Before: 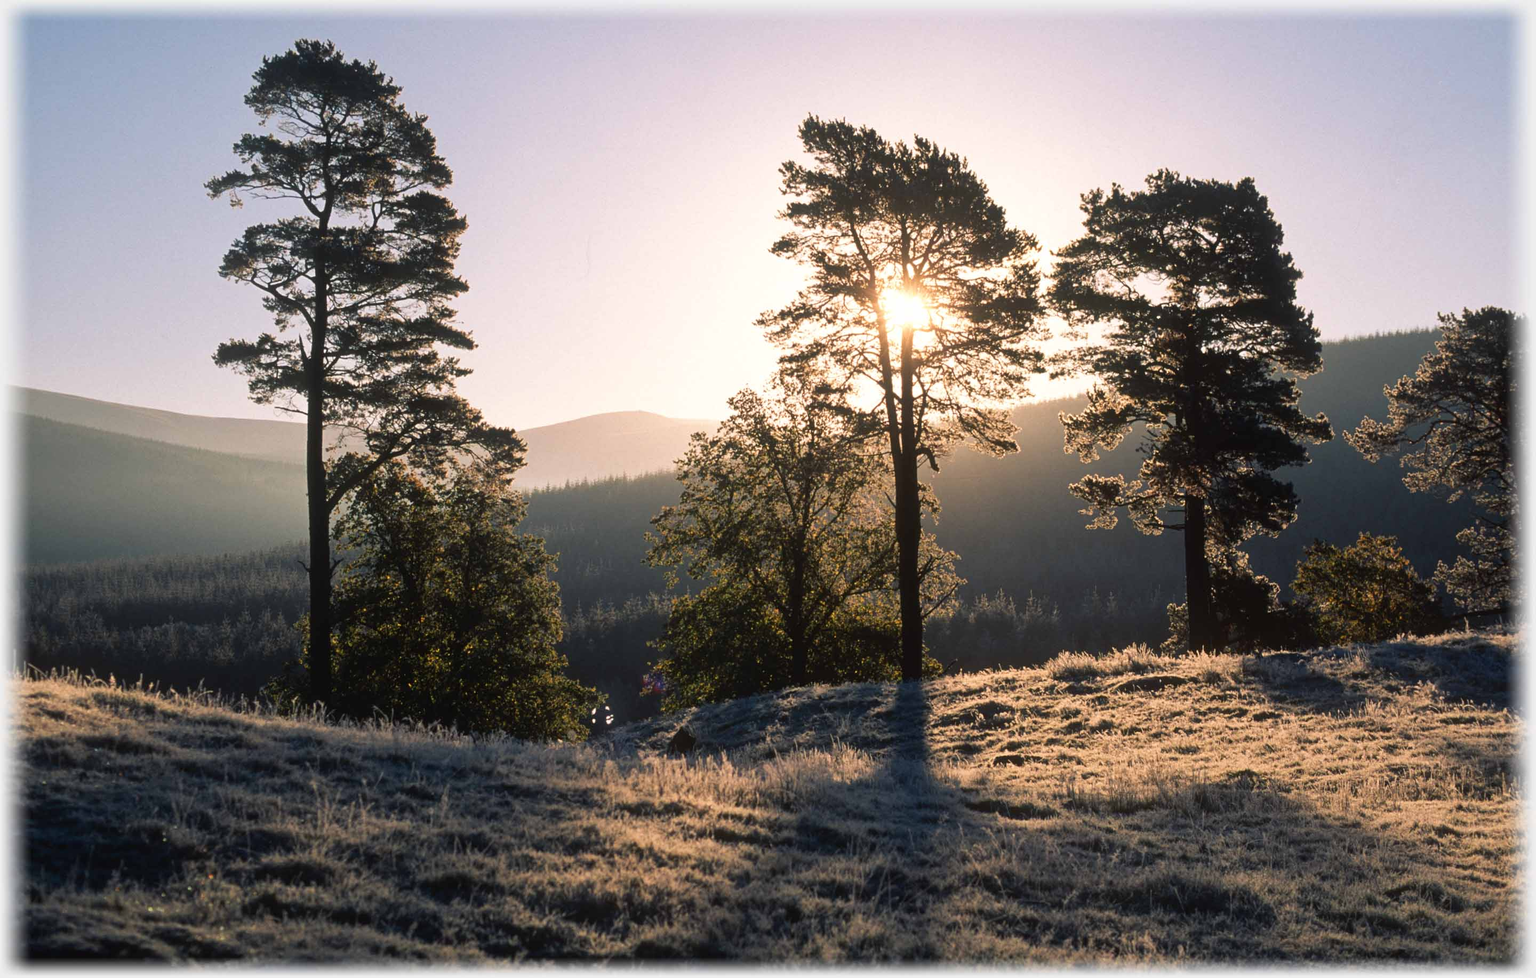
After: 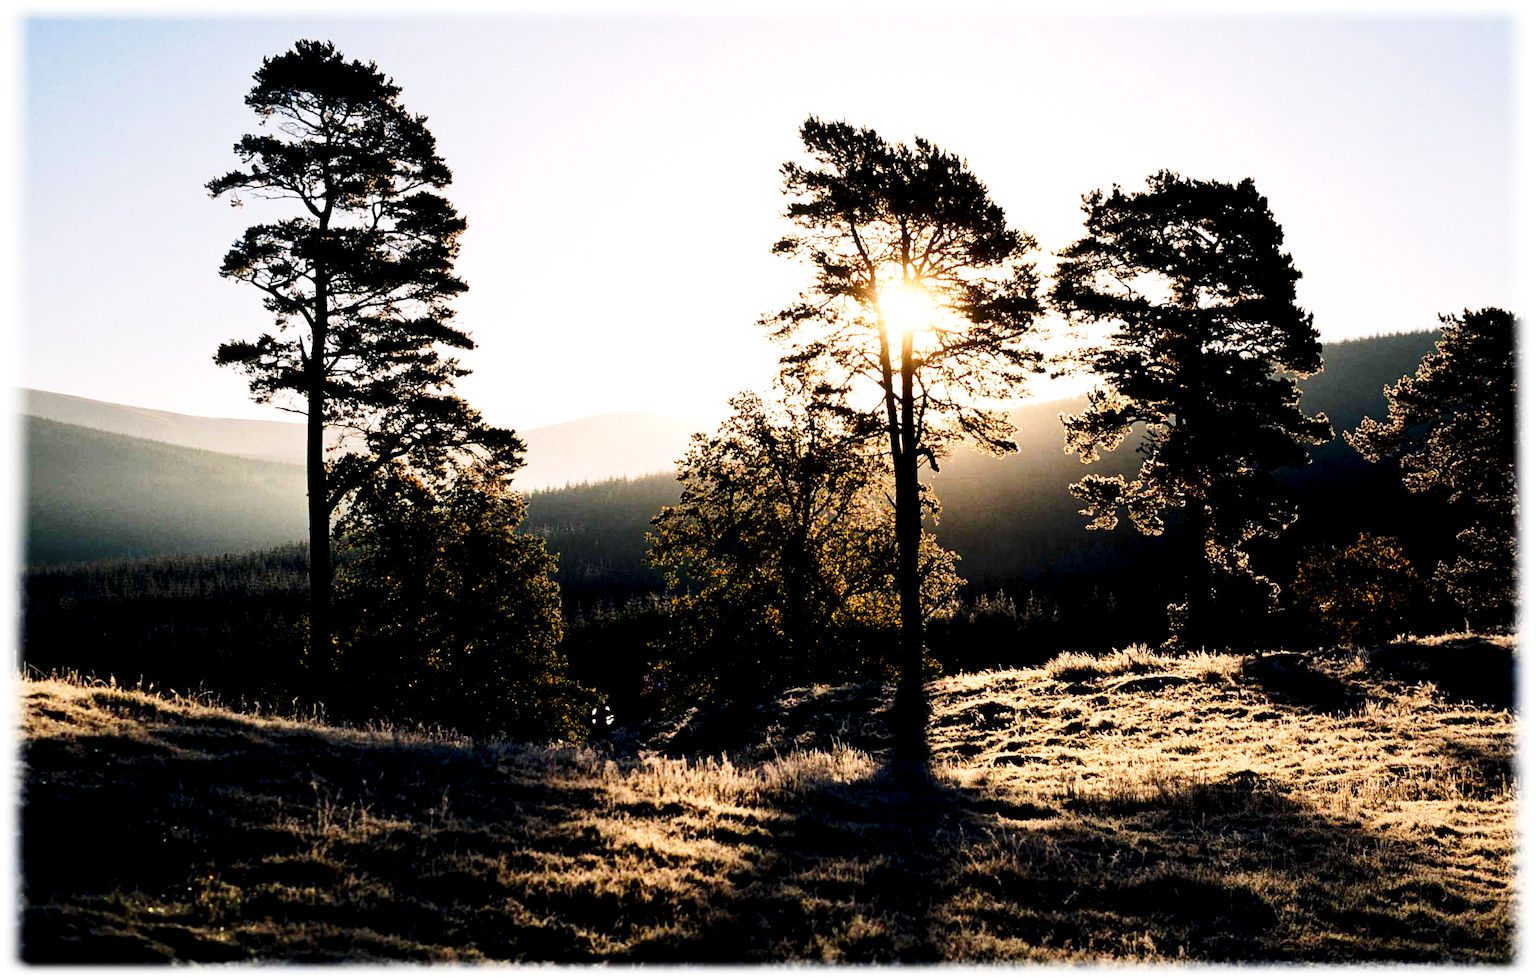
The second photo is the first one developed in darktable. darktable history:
tone equalizer: -8 EV -0.75 EV, -7 EV -0.7 EV, -6 EV -0.6 EV, -5 EV -0.4 EV, -3 EV 0.4 EV, -2 EV 0.6 EV, -1 EV 0.7 EV, +0 EV 0.75 EV, edges refinement/feathering 500, mask exposure compensation -1.57 EV, preserve details no
base curve: curves: ch0 [(0, 0) (0.028, 0.03) (0.121, 0.232) (0.46, 0.748) (0.859, 0.968) (1, 1)], preserve colors none
exposure: black level correction 0.046, exposure -0.228 EV, compensate highlight preservation false
